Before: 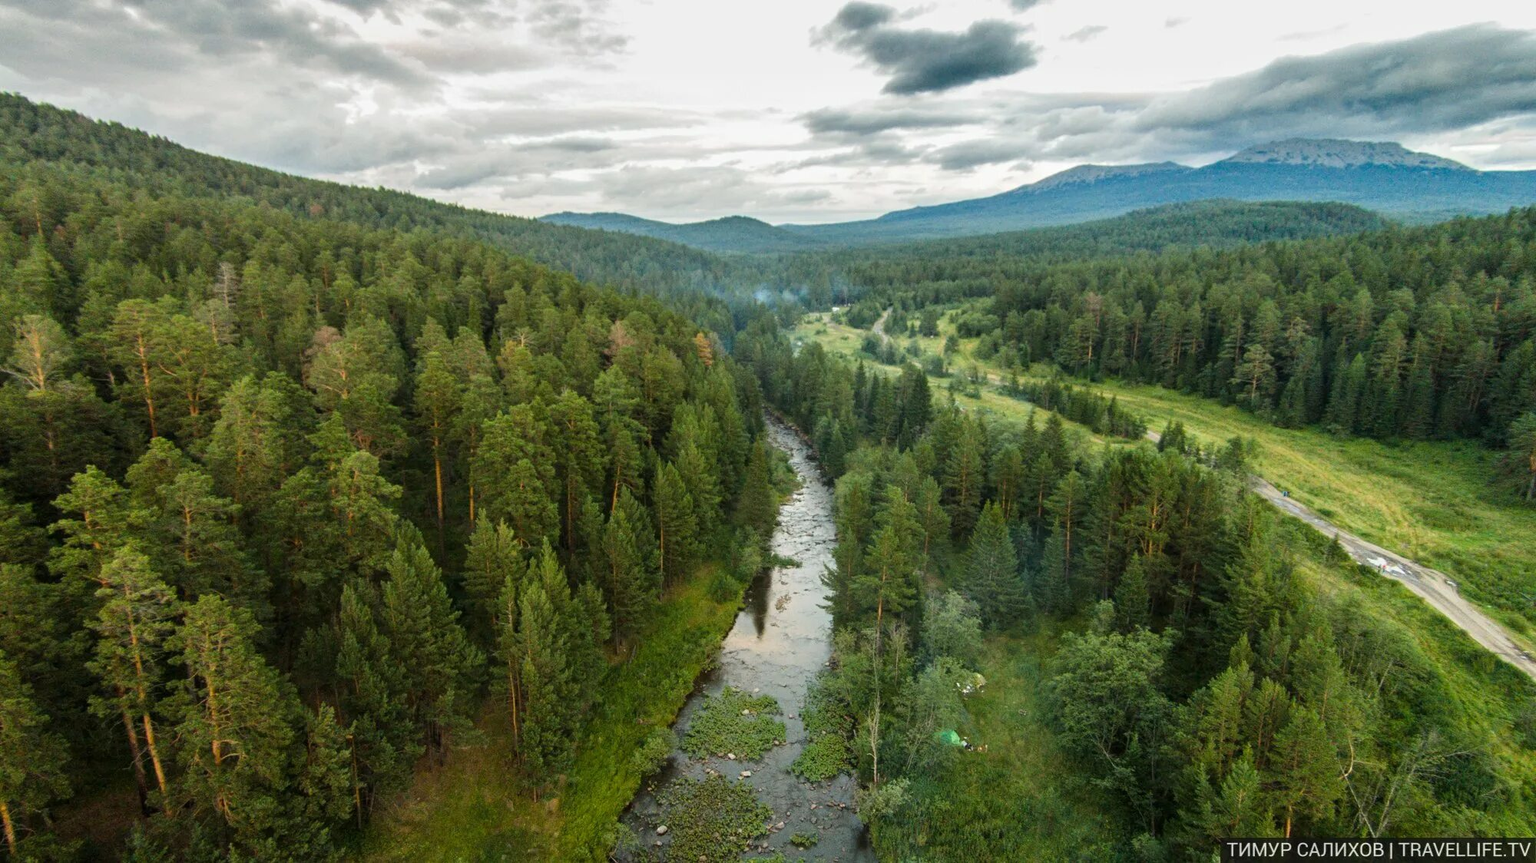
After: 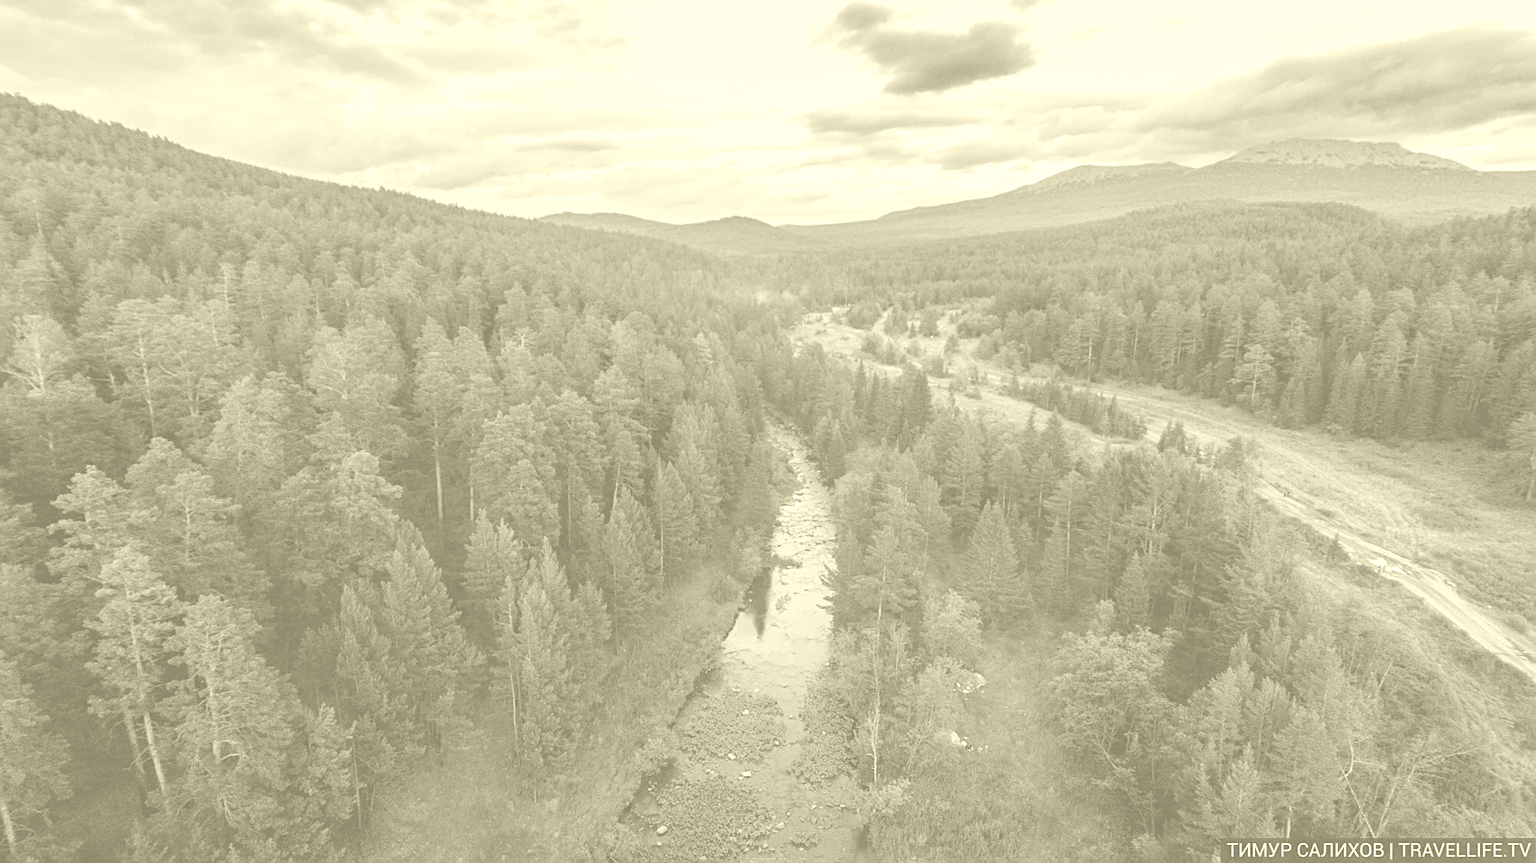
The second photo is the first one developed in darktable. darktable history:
sharpen: on, module defaults
colorize: hue 43.2°, saturation 40%, version 1
exposure: black level correction 0.001, compensate highlight preservation false
